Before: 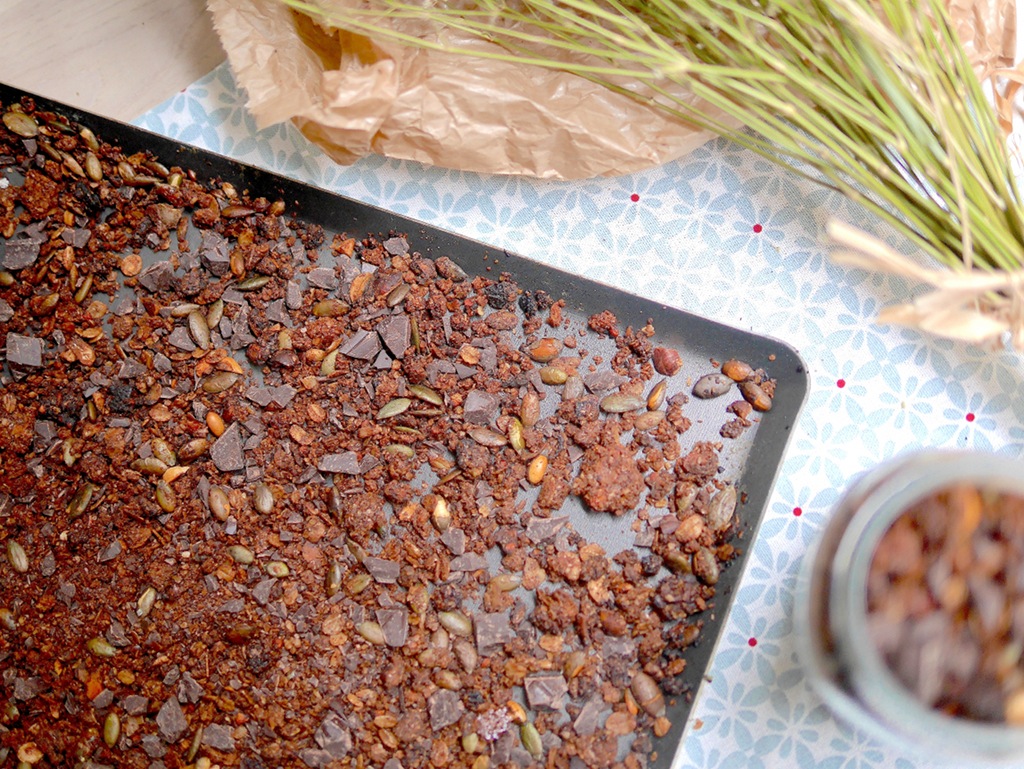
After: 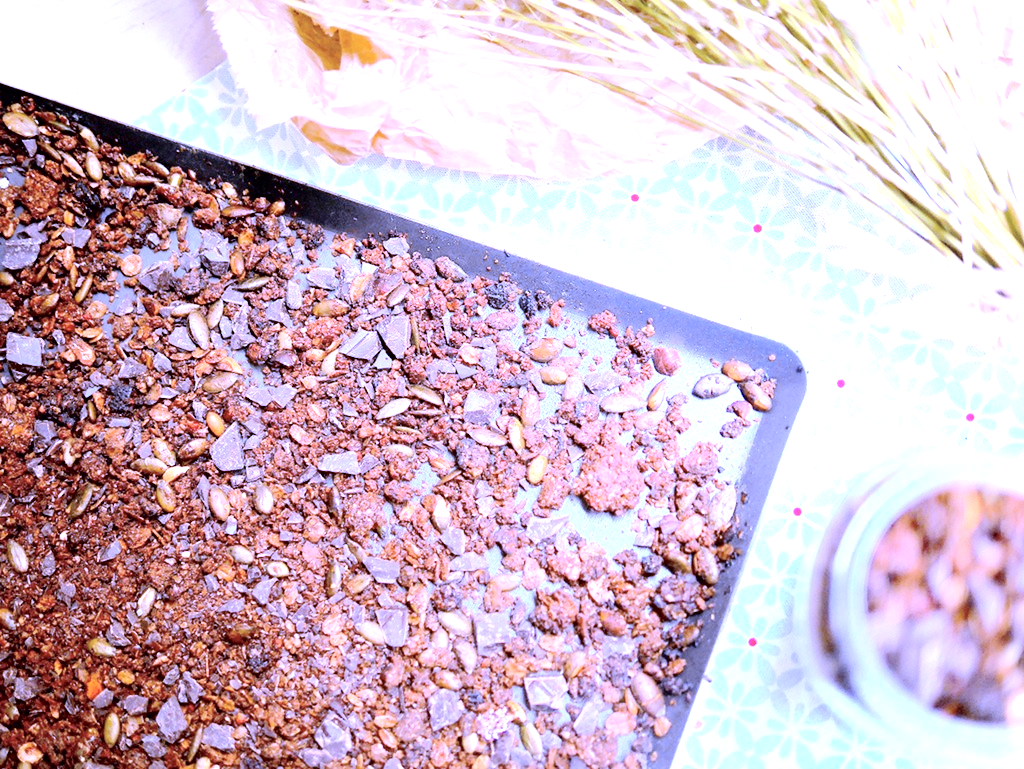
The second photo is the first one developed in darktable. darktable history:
tone curve: curves: ch0 [(0, 0) (0.105, 0.044) (0.195, 0.128) (0.283, 0.283) (0.384, 0.404) (0.485, 0.531) (0.635, 0.7) (0.832, 0.858) (1, 0.977)]; ch1 [(0, 0) (0.161, 0.092) (0.35, 0.33) (0.379, 0.401) (0.448, 0.478) (0.498, 0.503) (0.531, 0.537) (0.586, 0.563) (0.687, 0.648) (1, 1)]; ch2 [(0, 0) (0.359, 0.372) (0.437, 0.437) (0.483, 0.484) (0.53, 0.515) (0.556, 0.553) (0.635, 0.589) (1, 1)], color space Lab, independent channels, preserve colors none
white balance: red 0.98, blue 1.61
exposure: black level correction 0.001, exposure 1.646 EV, compensate exposure bias true, compensate highlight preservation false
